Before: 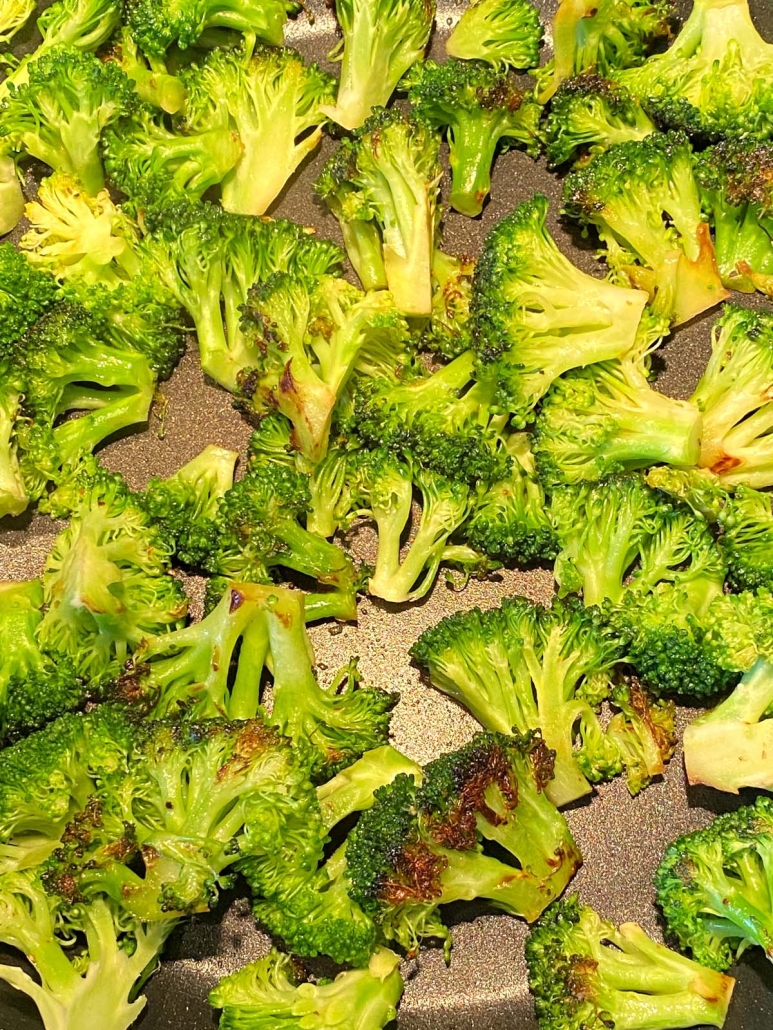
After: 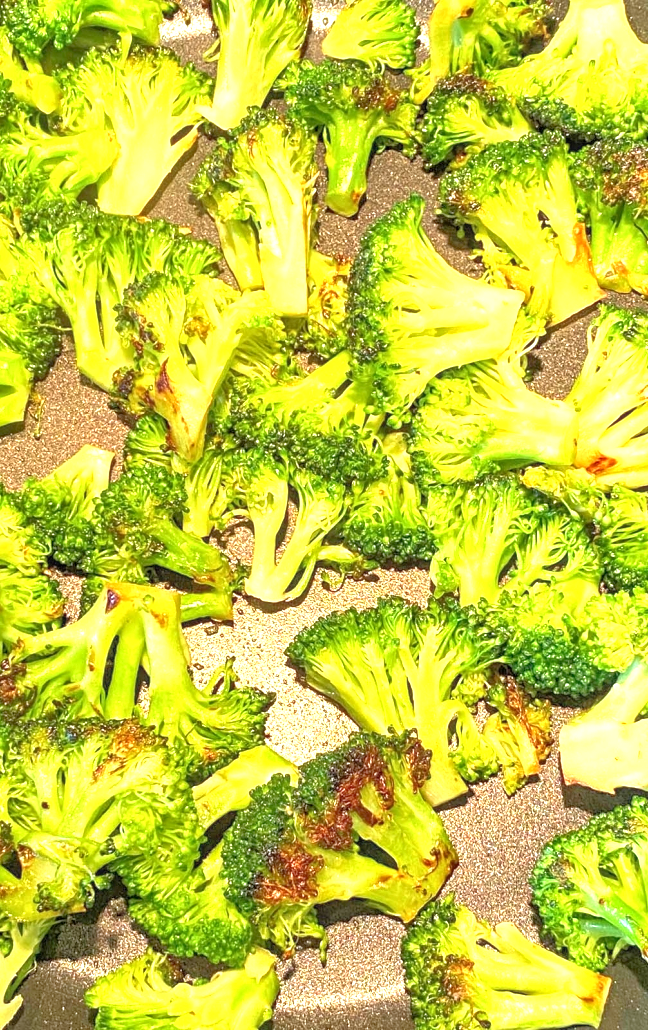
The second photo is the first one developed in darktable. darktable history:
exposure: black level correction 0, exposure 1.01 EV, compensate exposure bias true, compensate highlight preservation false
crop: left 16.106%
tone equalizer: -7 EV 0.146 EV, -6 EV 0.616 EV, -5 EV 1.18 EV, -4 EV 1.3 EV, -3 EV 1.17 EV, -2 EV 0.6 EV, -1 EV 0.164 EV
local contrast: on, module defaults
